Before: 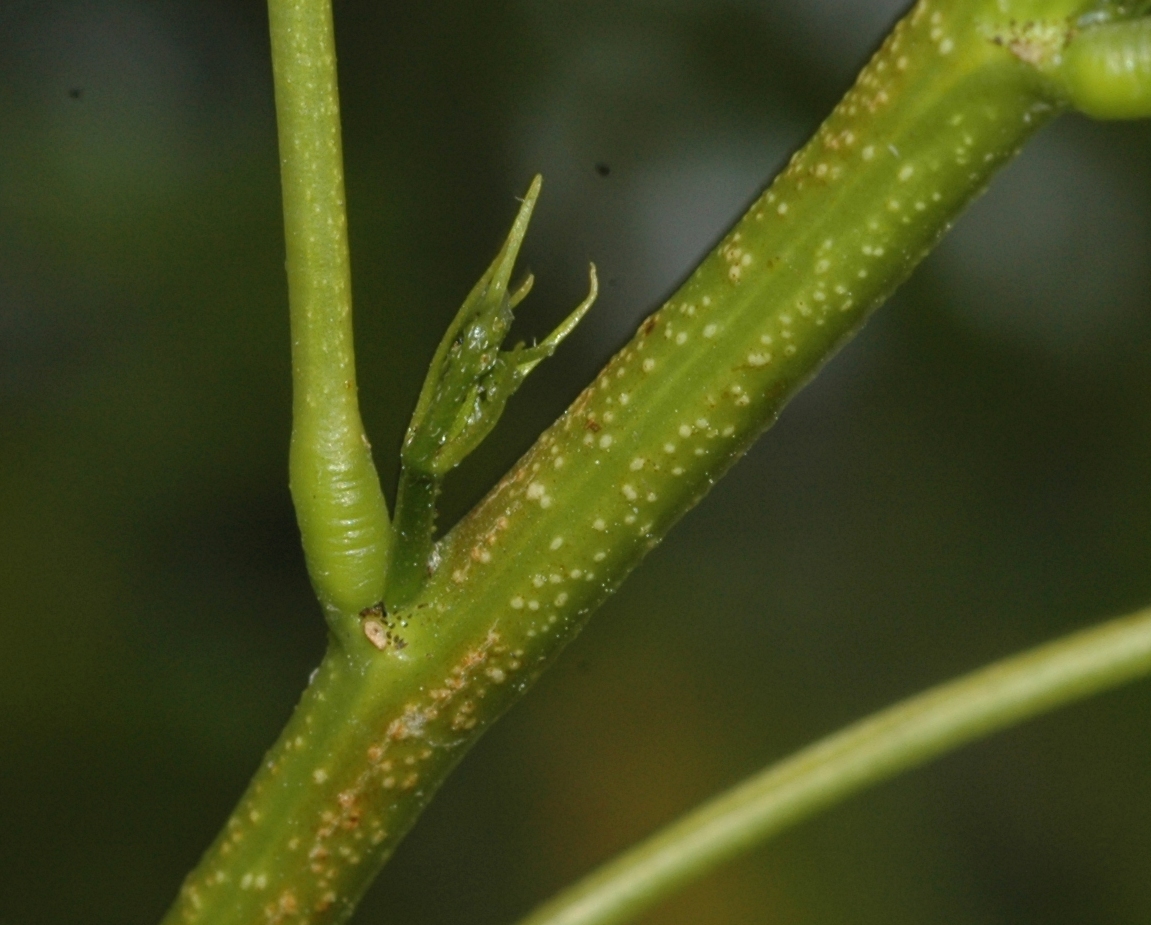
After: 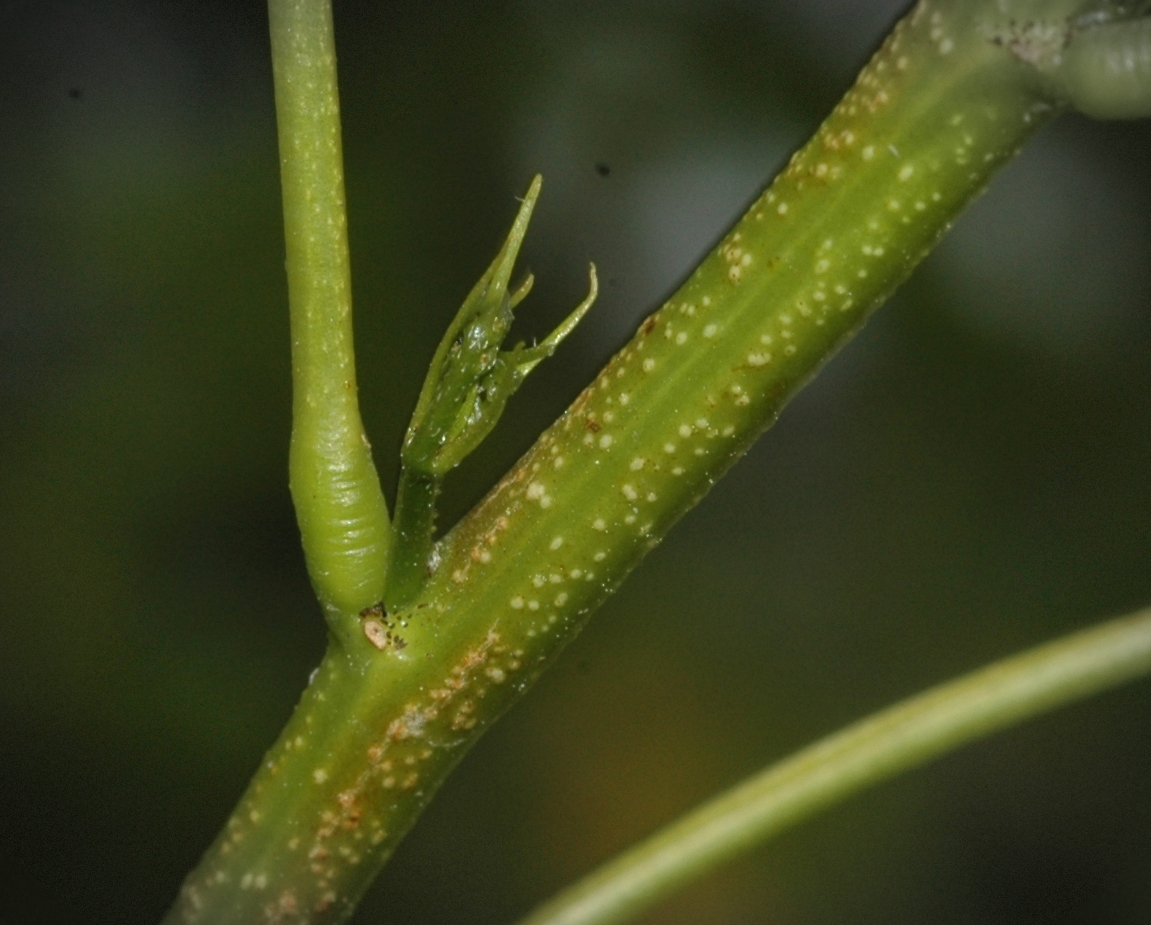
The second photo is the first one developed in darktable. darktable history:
tone equalizer: mask exposure compensation -0.506 EV
vignetting: automatic ratio true, dithering 8-bit output, unbound false
